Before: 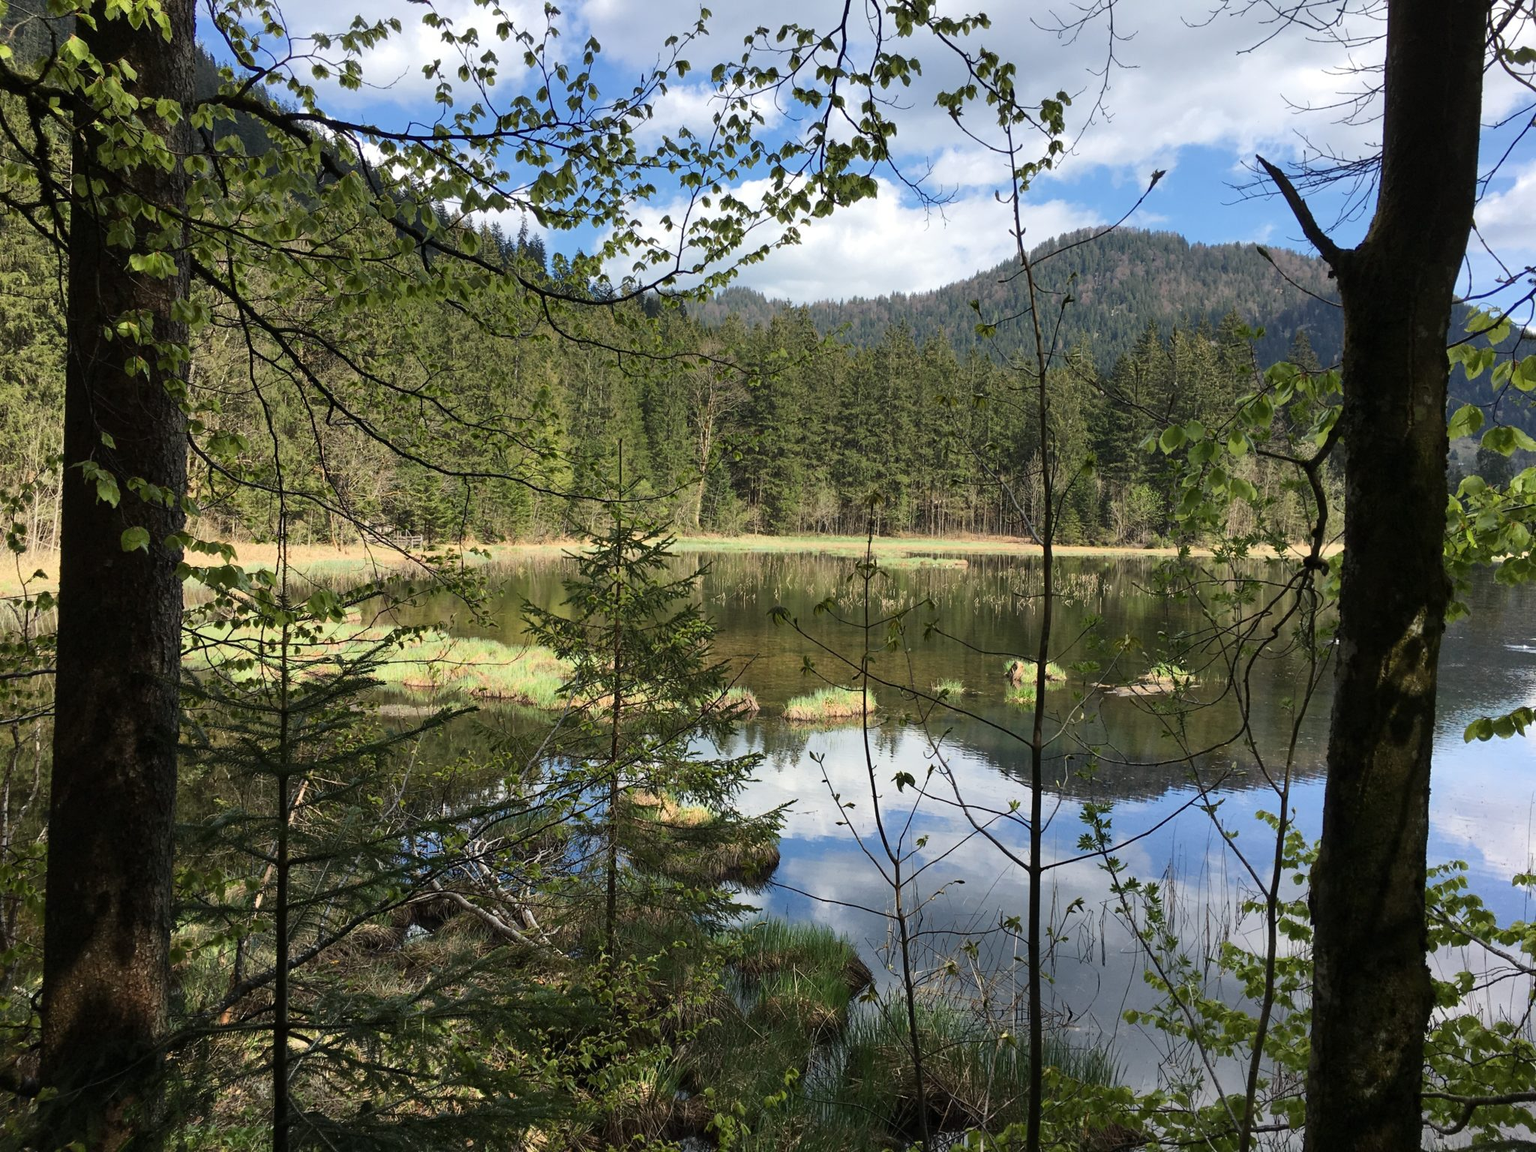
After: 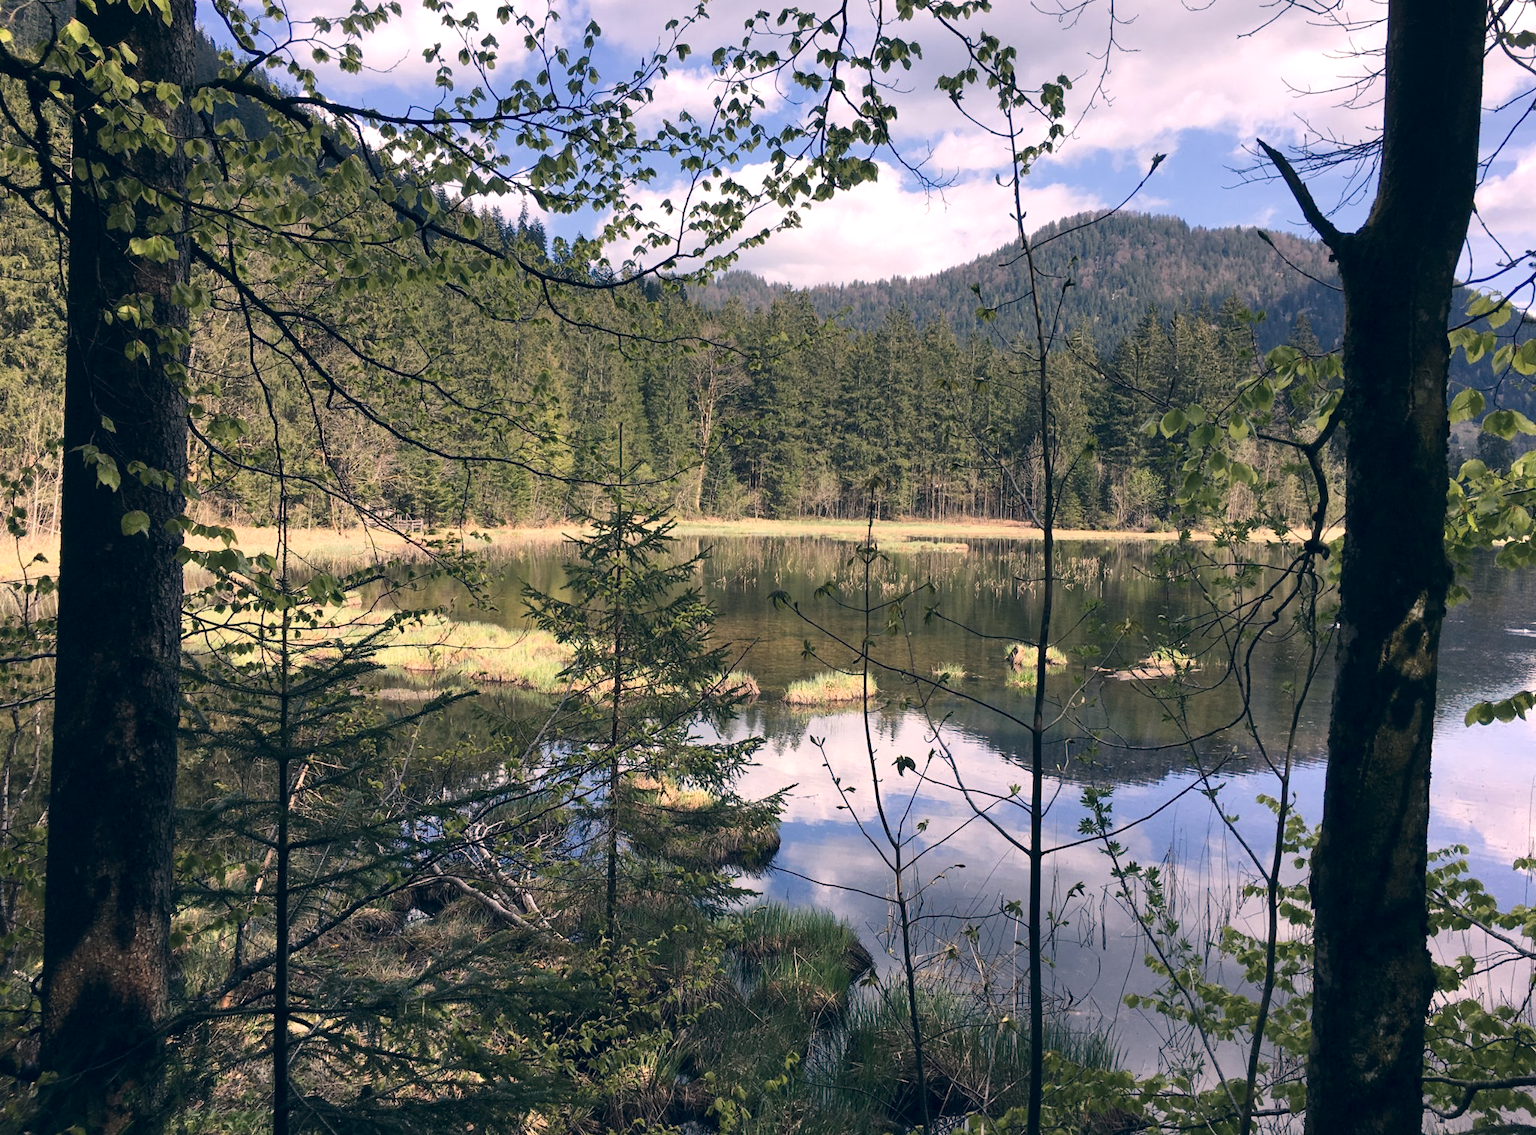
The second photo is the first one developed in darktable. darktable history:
color correction: highlights a* 14.39, highlights b* 5.75, shadows a* -6.06, shadows b* -15.49, saturation 0.863
crop: top 1.496%, right 0.048%
exposure: exposure 0.201 EV, compensate highlight preservation false
